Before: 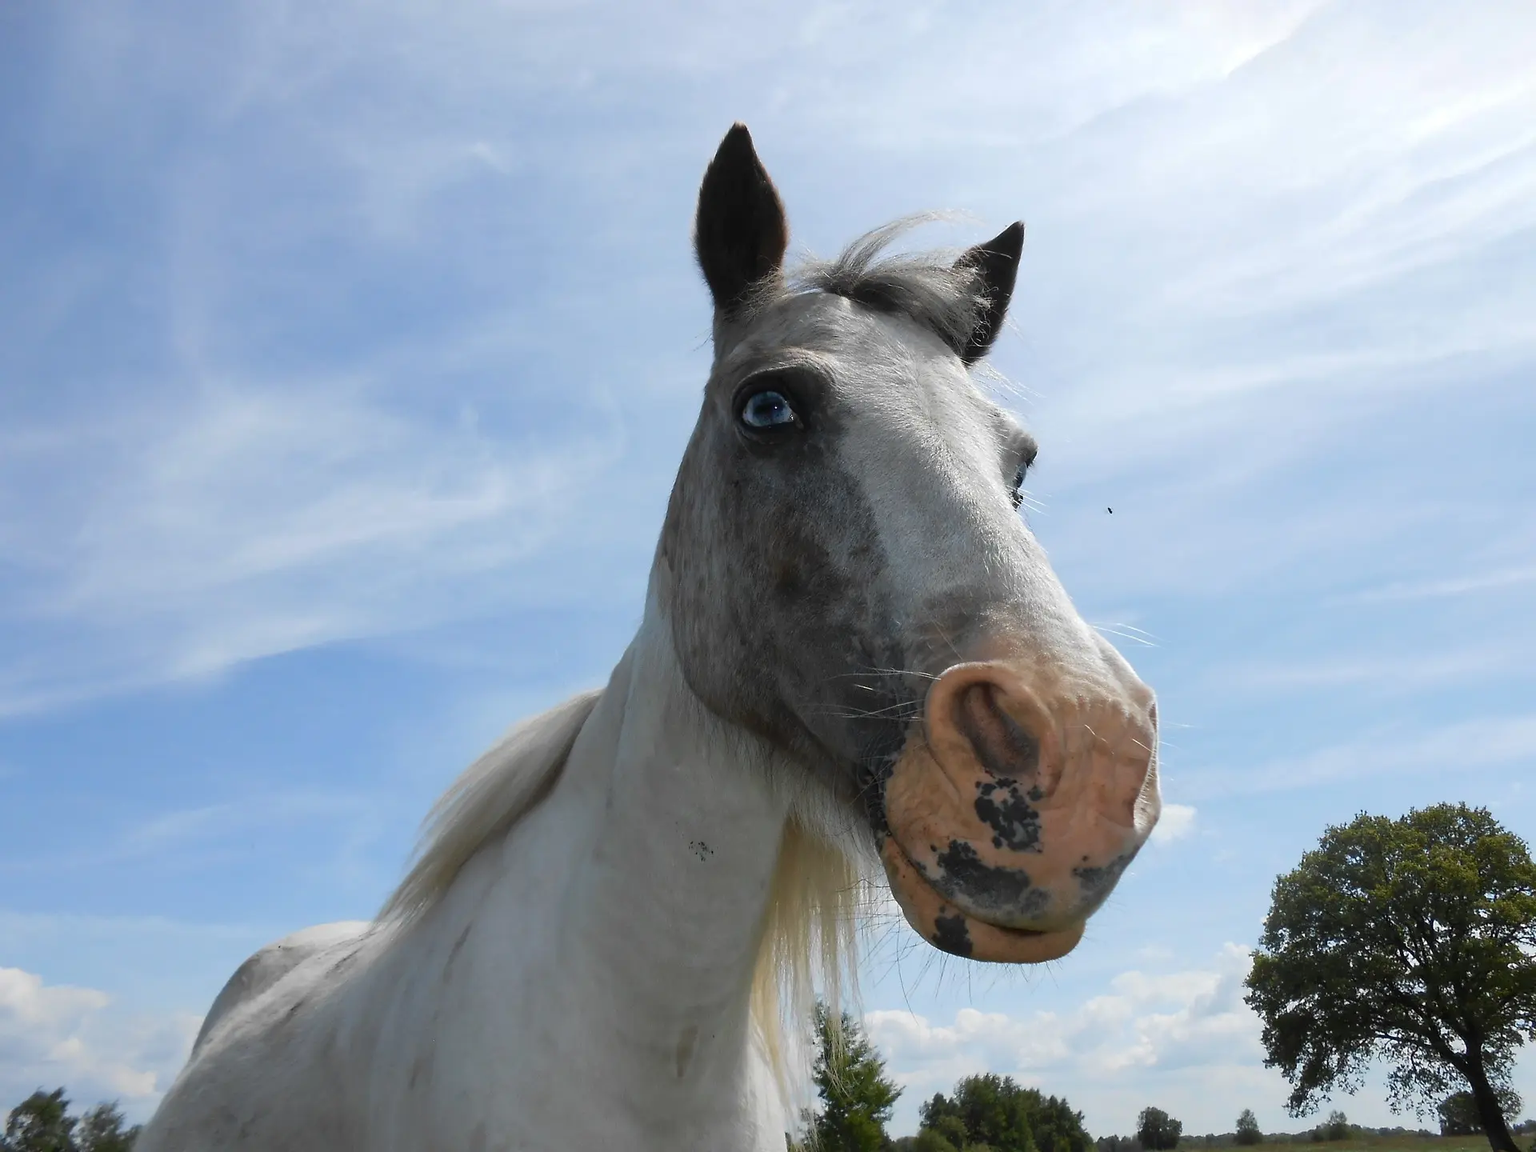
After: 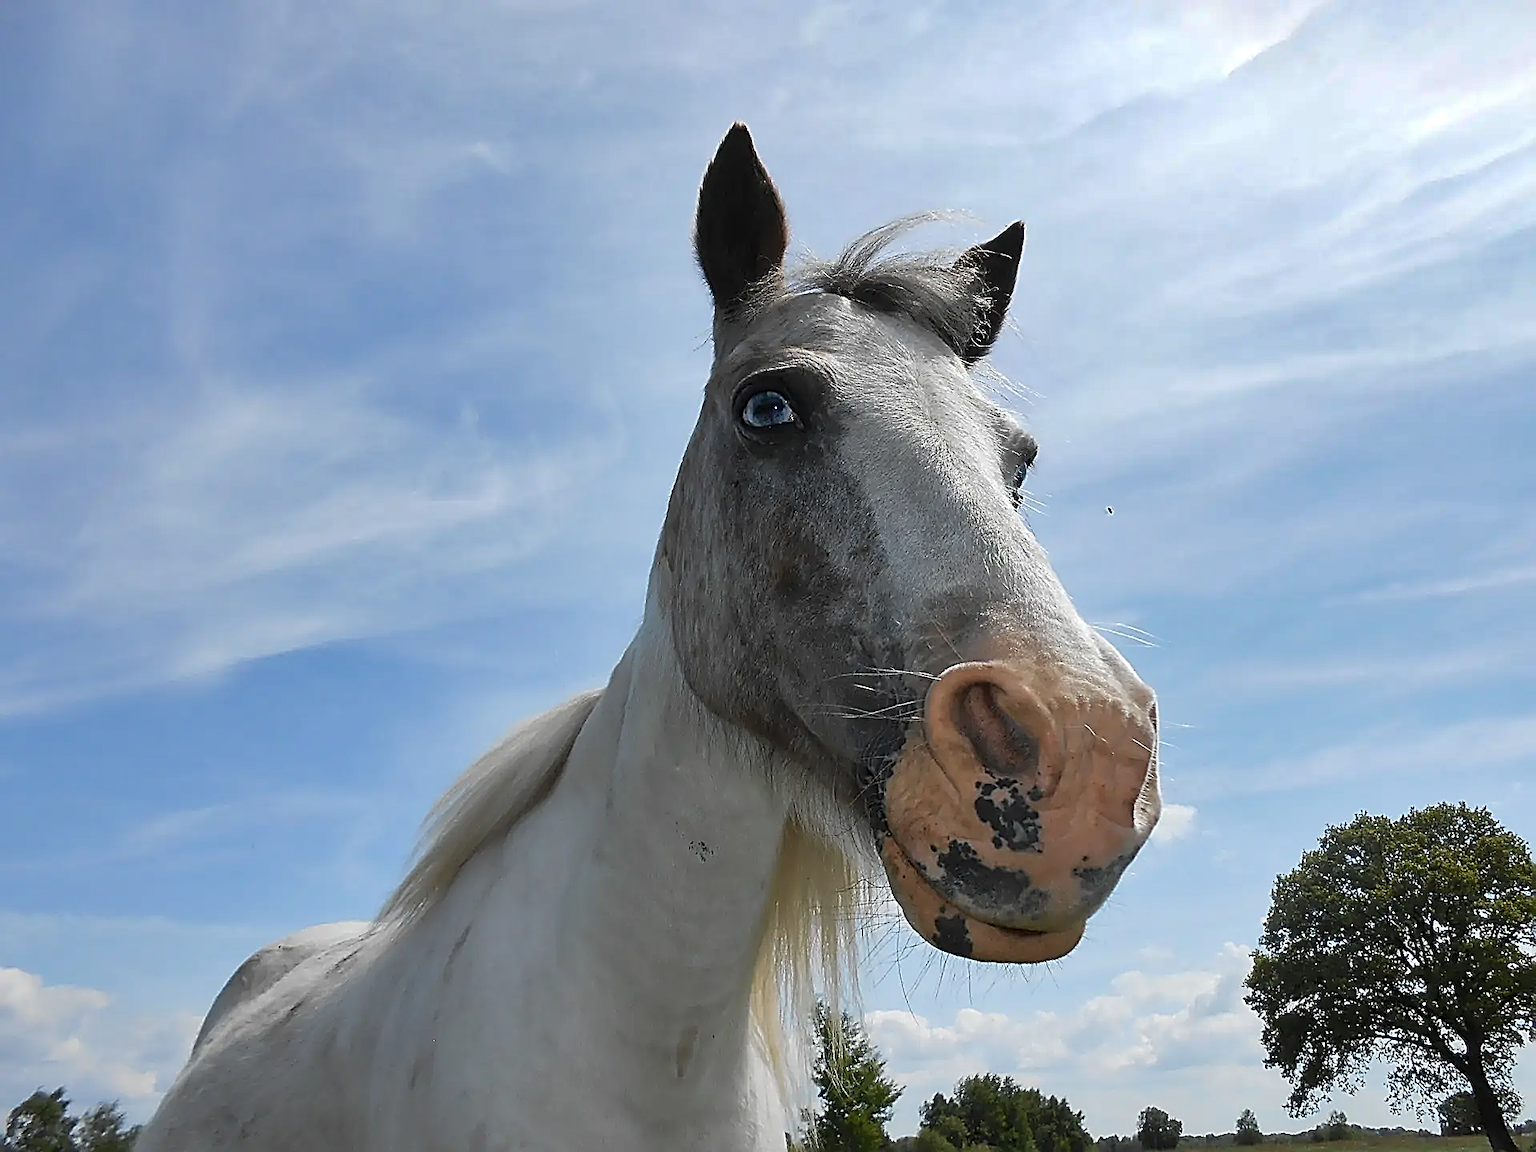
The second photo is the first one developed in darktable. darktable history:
shadows and highlights: highlights color adjustment 89.83%, soften with gaussian
tone equalizer: edges refinement/feathering 500, mask exposure compensation -1.57 EV, preserve details no
sharpen: amount 1.989
